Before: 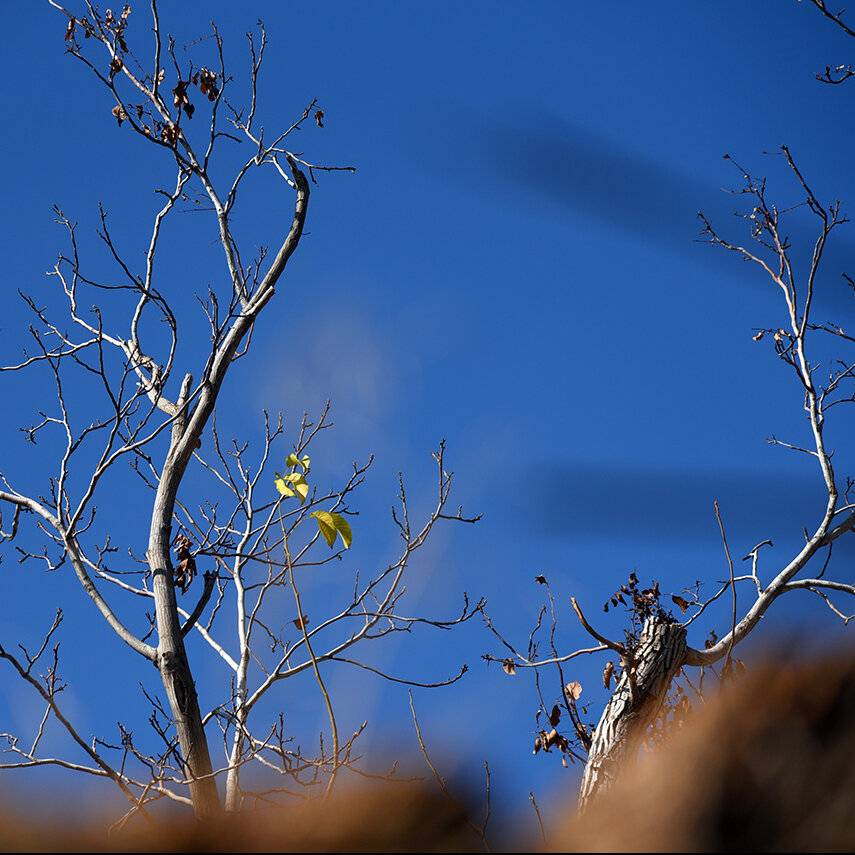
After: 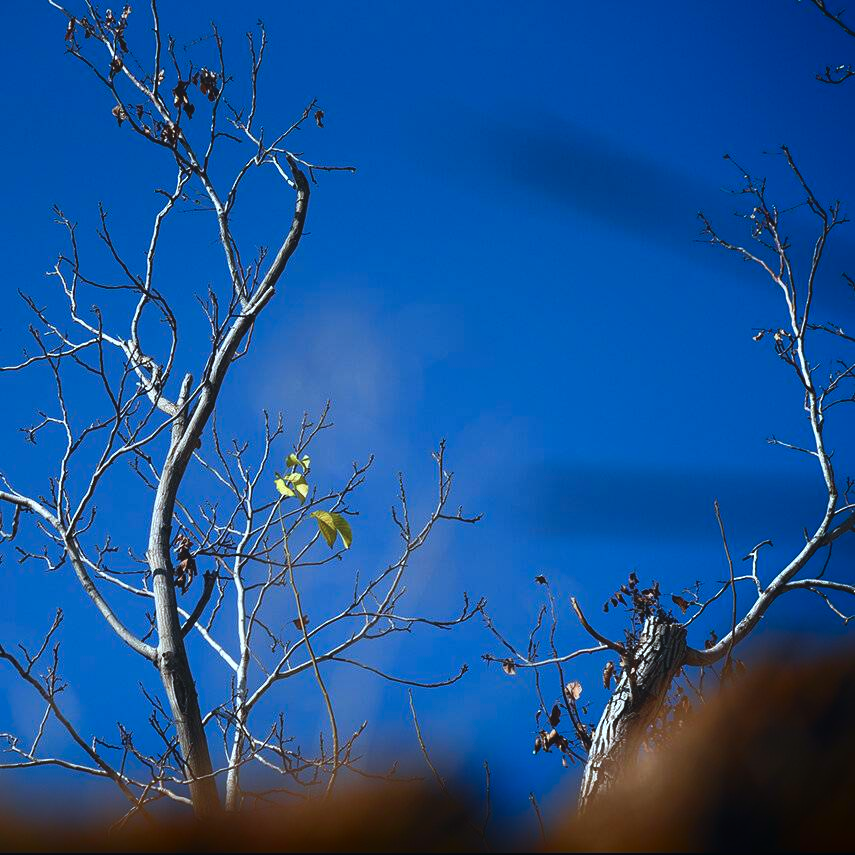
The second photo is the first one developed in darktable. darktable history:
color calibration: illuminant F (fluorescent), F source F9 (Cool White Deluxe 4150 K) – high CRI, x 0.374, y 0.373, temperature 4158.34 K
exposure: black level correction -0.008, exposure 0.067 EV, compensate highlight preservation false
shadows and highlights: shadows -88.03, highlights -35.45, shadows color adjustment 99.15%, highlights color adjustment 0%, soften with gaussian
